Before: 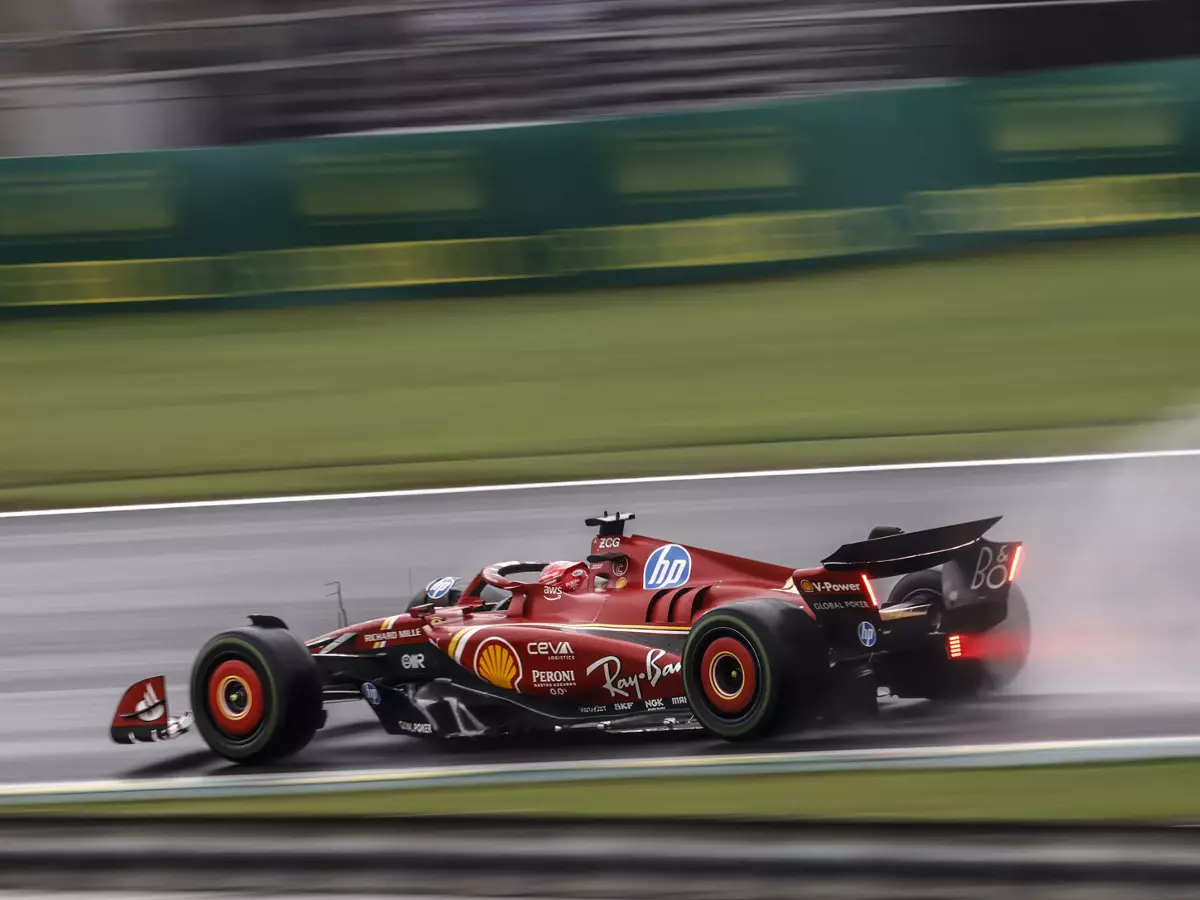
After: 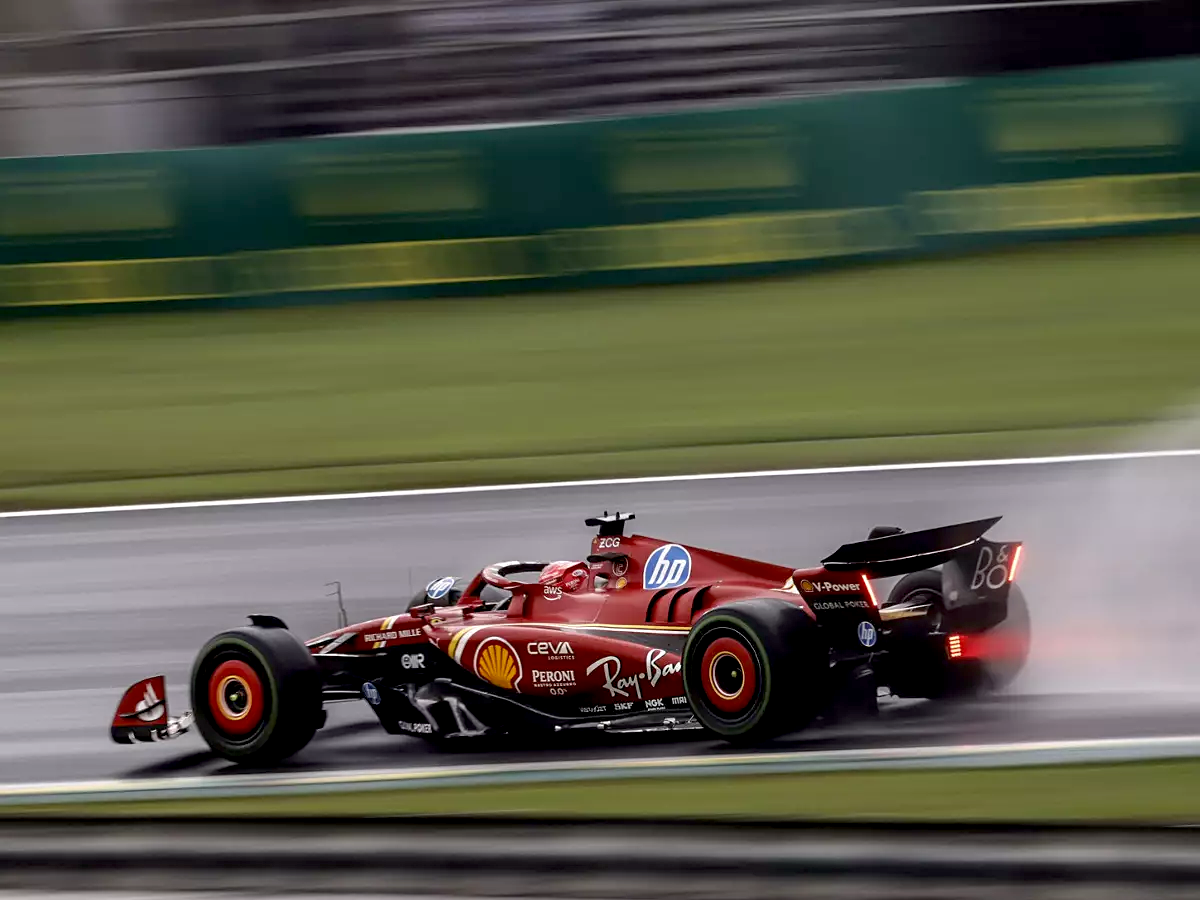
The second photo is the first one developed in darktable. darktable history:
sharpen: amount 0.2
exposure: black level correction 0.011, compensate highlight preservation false
